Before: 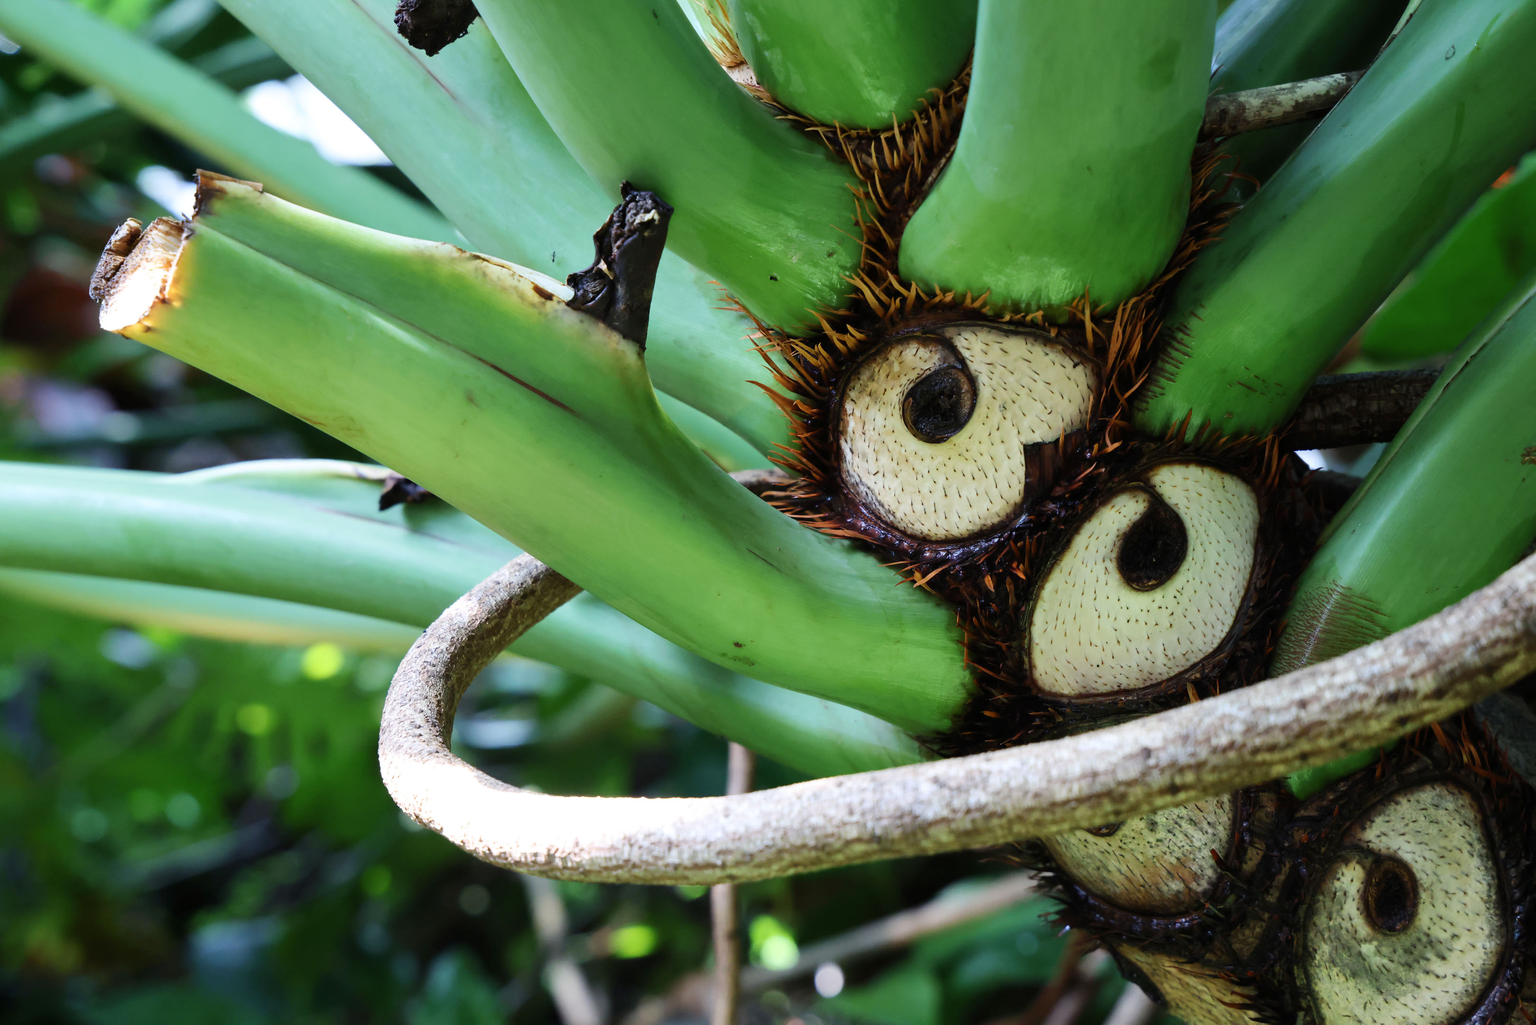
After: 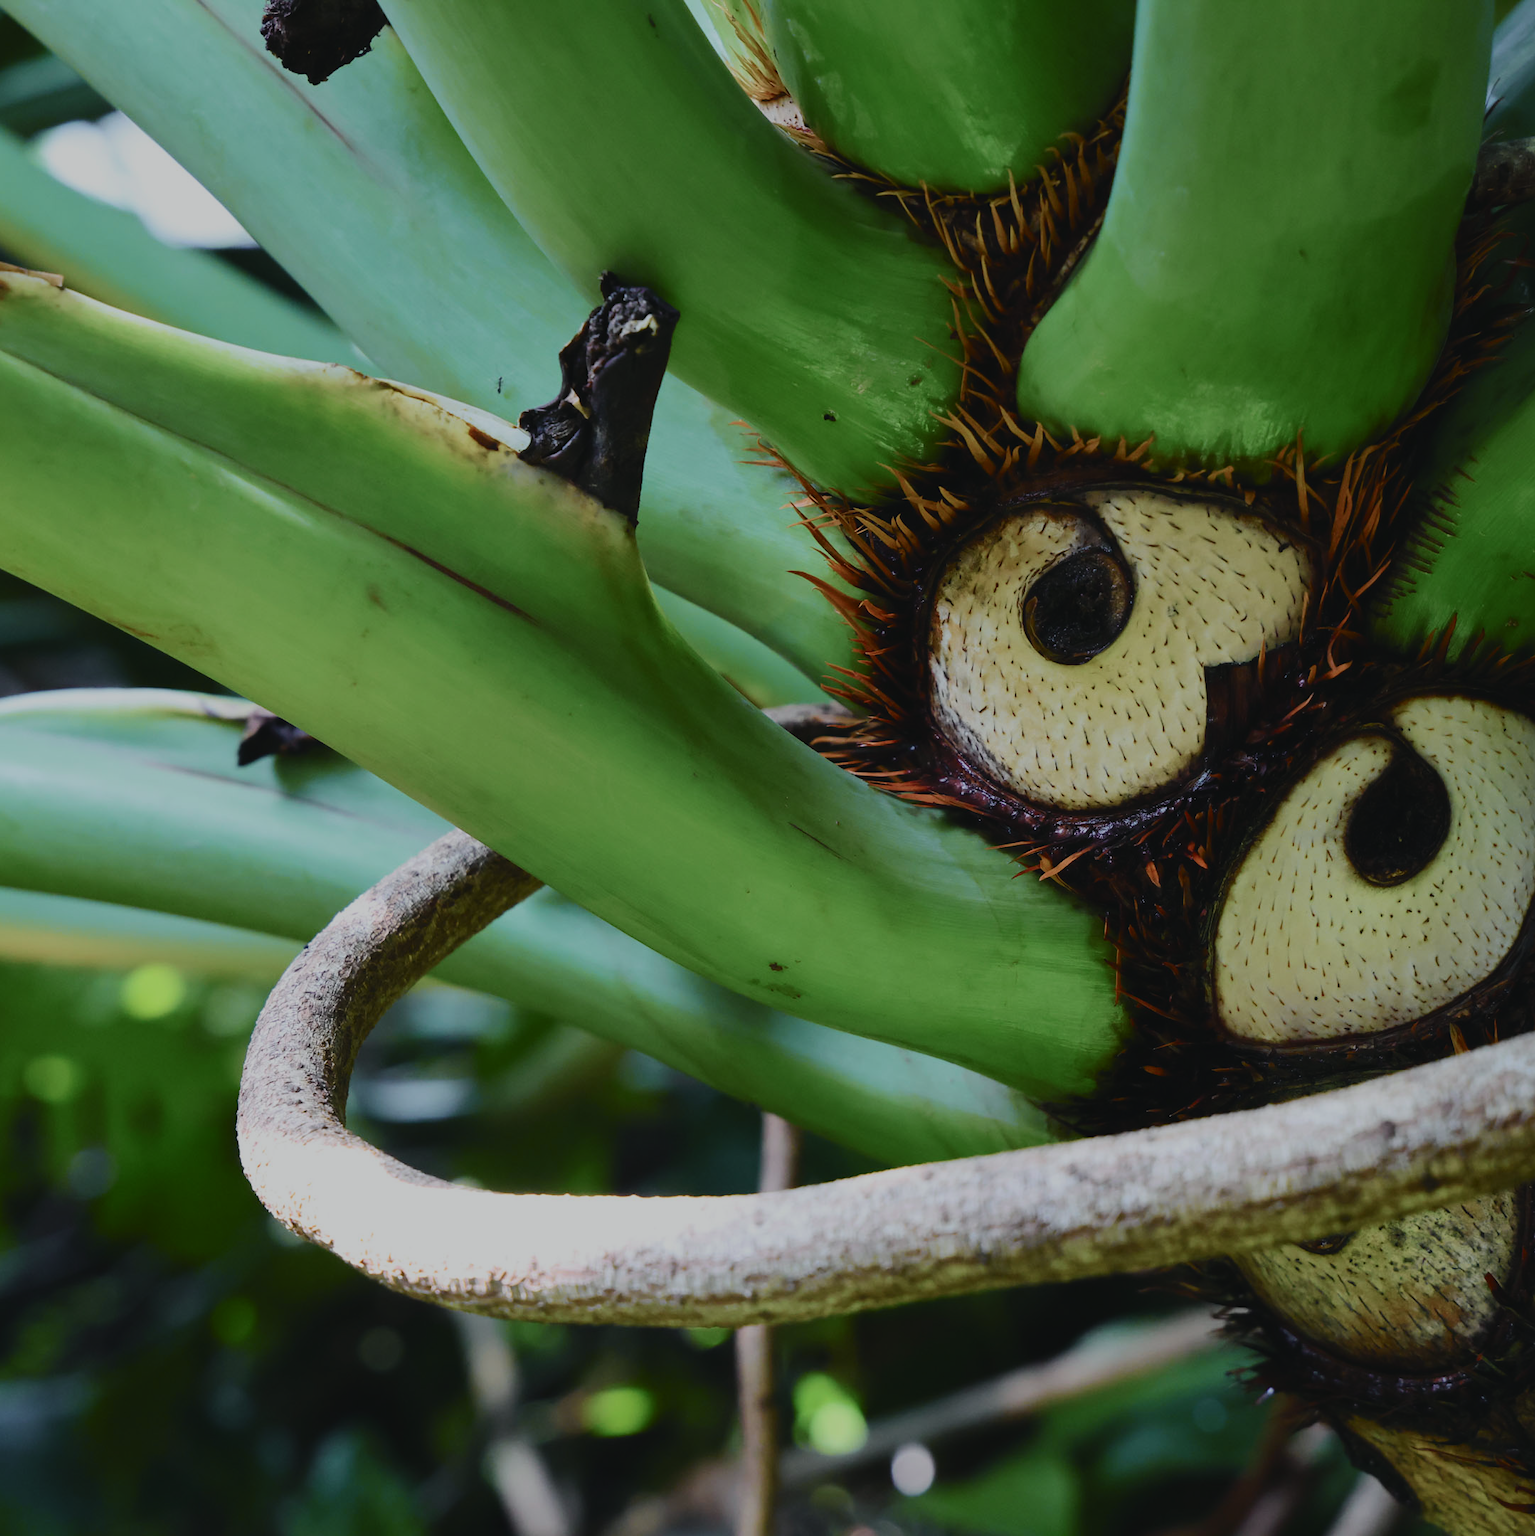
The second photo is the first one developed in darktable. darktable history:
crop and rotate: left 14.385%, right 18.948%
exposure: black level correction -0.016, exposure -1.018 EV, compensate highlight preservation false
tone curve: curves: ch0 [(0, 0) (0.058, 0.027) (0.214, 0.183) (0.304, 0.288) (0.51, 0.549) (0.658, 0.7) (0.741, 0.775) (0.844, 0.866) (0.986, 0.957)]; ch1 [(0, 0) (0.172, 0.123) (0.312, 0.296) (0.437, 0.429) (0.471, 0.469) (0.502, 0.5) (0.513, 0.515) (0.572, 0.603) (0.617, 0.653) (0.68, 0.724) (0.889, 0.924) (1, 1)]; ch2 [(0, 0) (0.411, 0.424) (0.489, 0.49) (0.502, 0.5) (0.517, 0.519) (0.549, 0.578) (0.604, 0.628) (0.693, 0.686) (1, 1)], color space Lab, independent channels, preserve colors none
